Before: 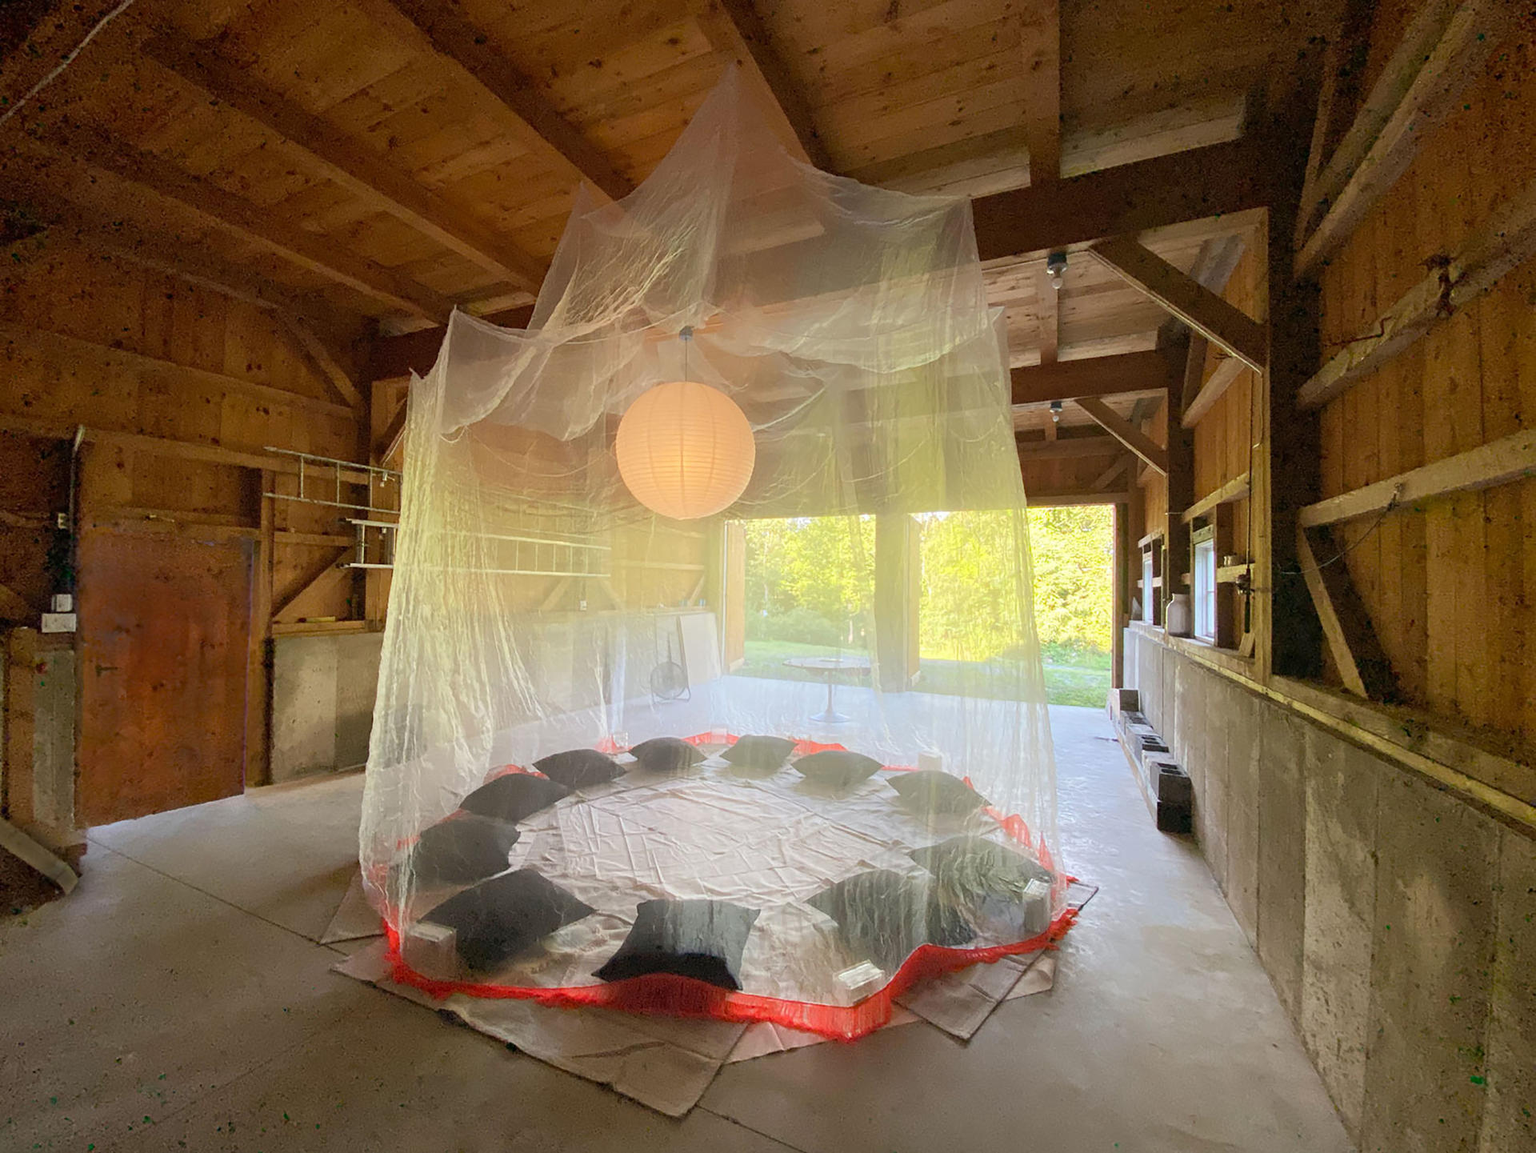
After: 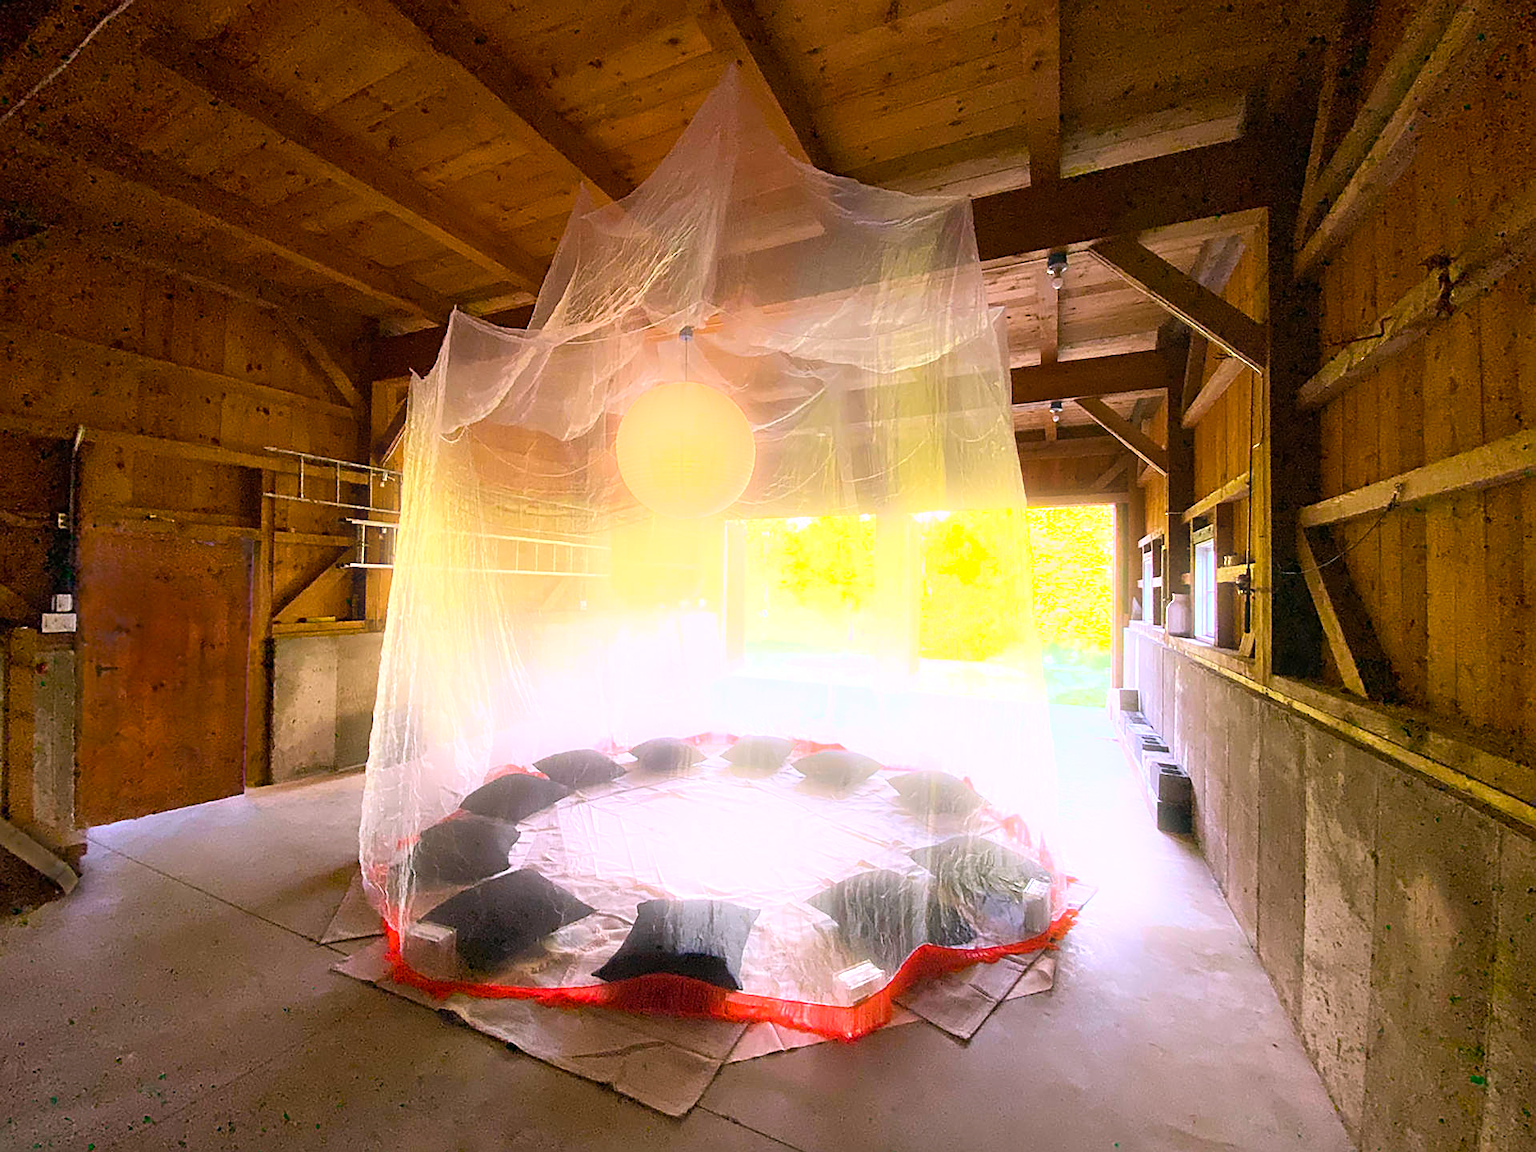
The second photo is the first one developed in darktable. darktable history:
color balance rgb: linear chroma grading › global chroma 13.3%, global vibrance 41.49%
bloom: size 5%, threshold 95%, strength 15%
white balance: red 1.066, blue 1.119
exposure: exposure 0.127 EV, compensate highlight preservation false
sharpen: on, module defaults
tone equalizer: -8 EV -0.417 EV, -7 EV -0.389 EV, -6 EV -0.333 EV, -5 EV -0.222 EV, -3 EV 0.222 EV, -2 EV 0.333 EV, -1 EV 0.389 EV, +0 EV 0.417 EV, edges refinement/feathering 500, mask exposure compensation -1.57 EV, preserve details no
